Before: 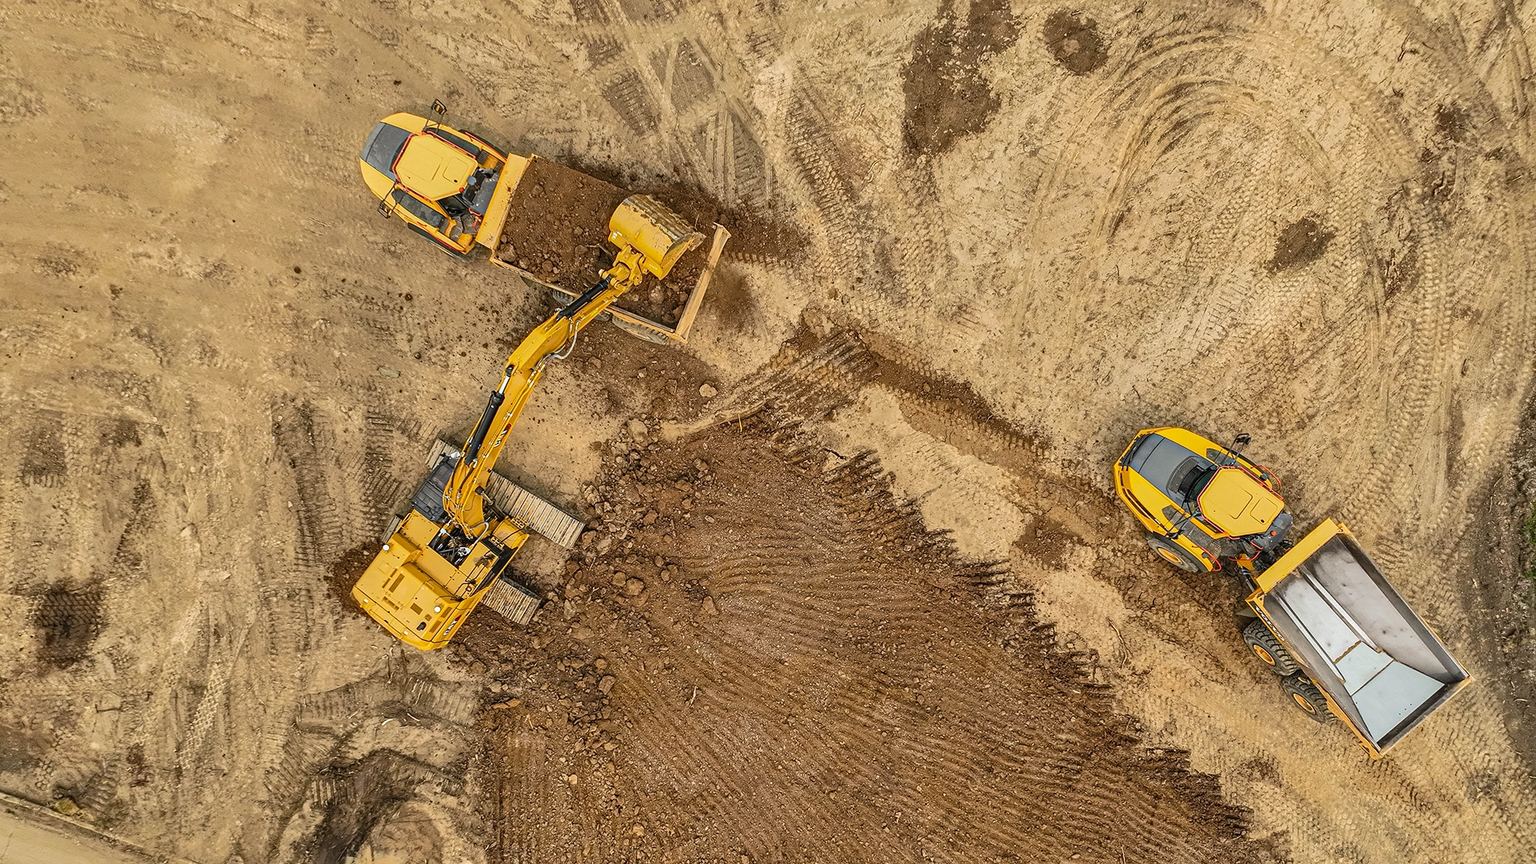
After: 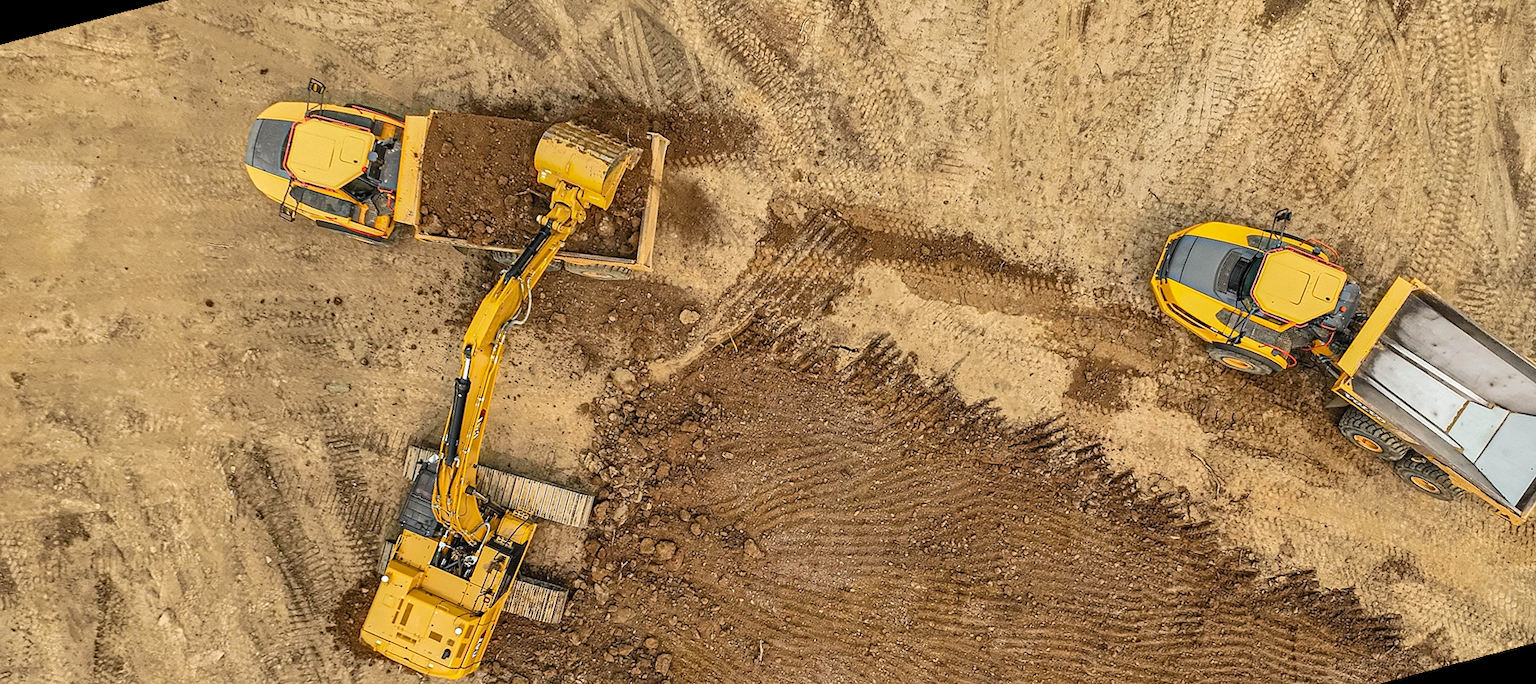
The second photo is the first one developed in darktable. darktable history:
levels: mode automatic, black 0.023%, white 99.97%, levels [0.062, 0.494, 0.925]
rotate and perspective: rotation -14.8°, crop left 0.1, crop right 0.903, crop top 0.25, crop bottom 0.748
